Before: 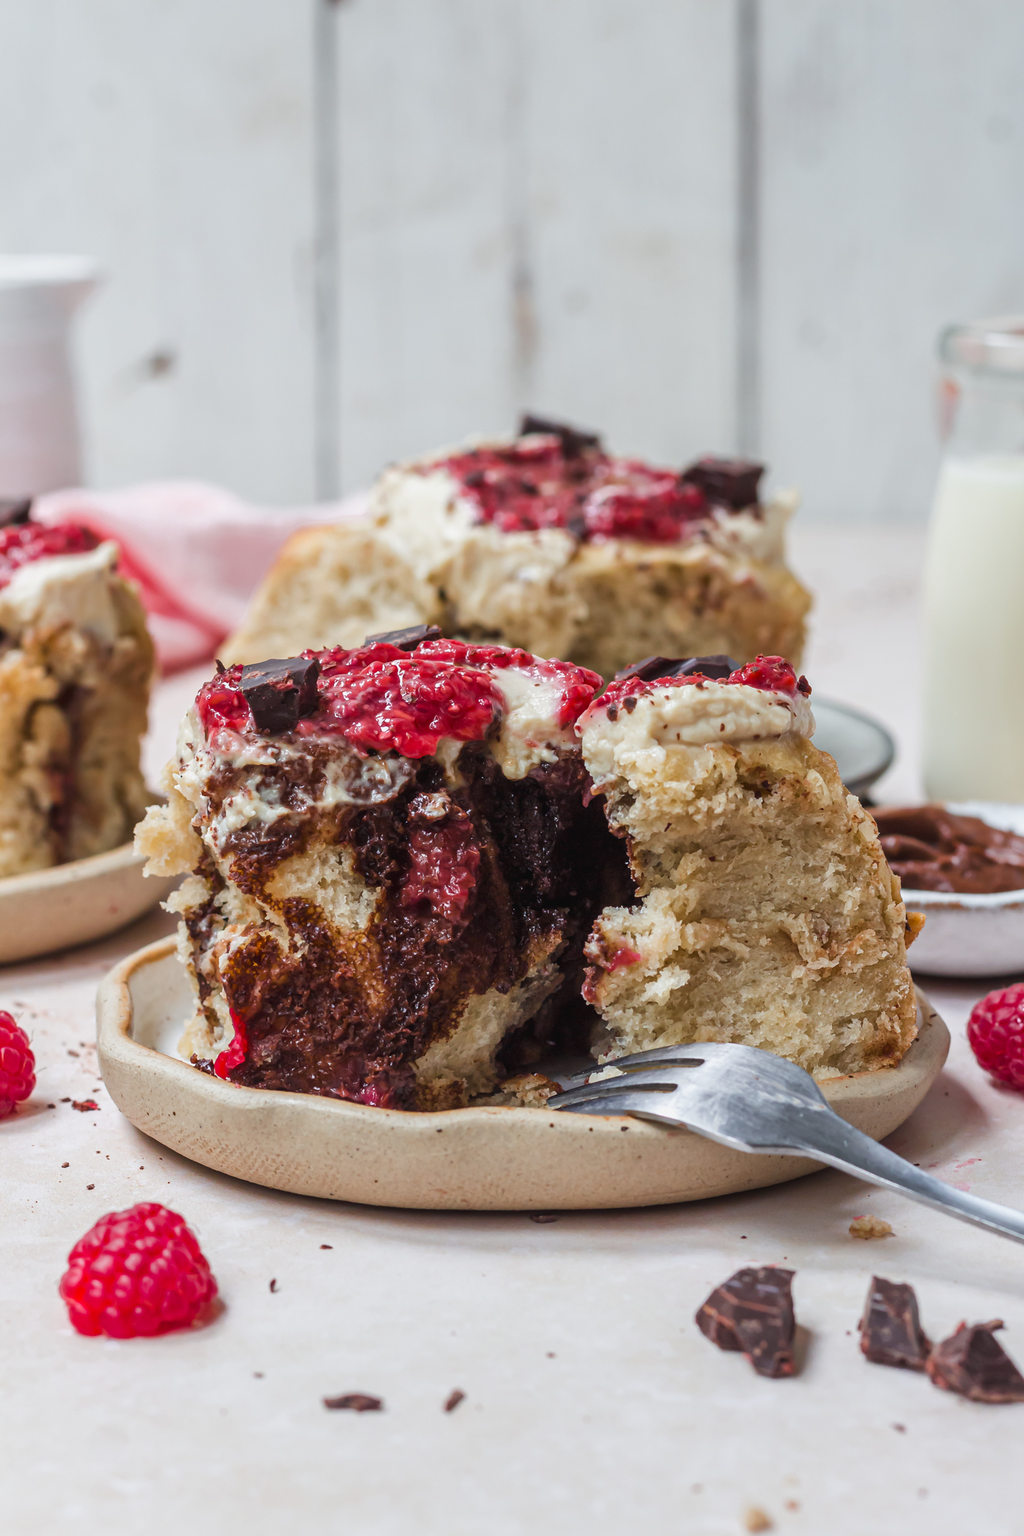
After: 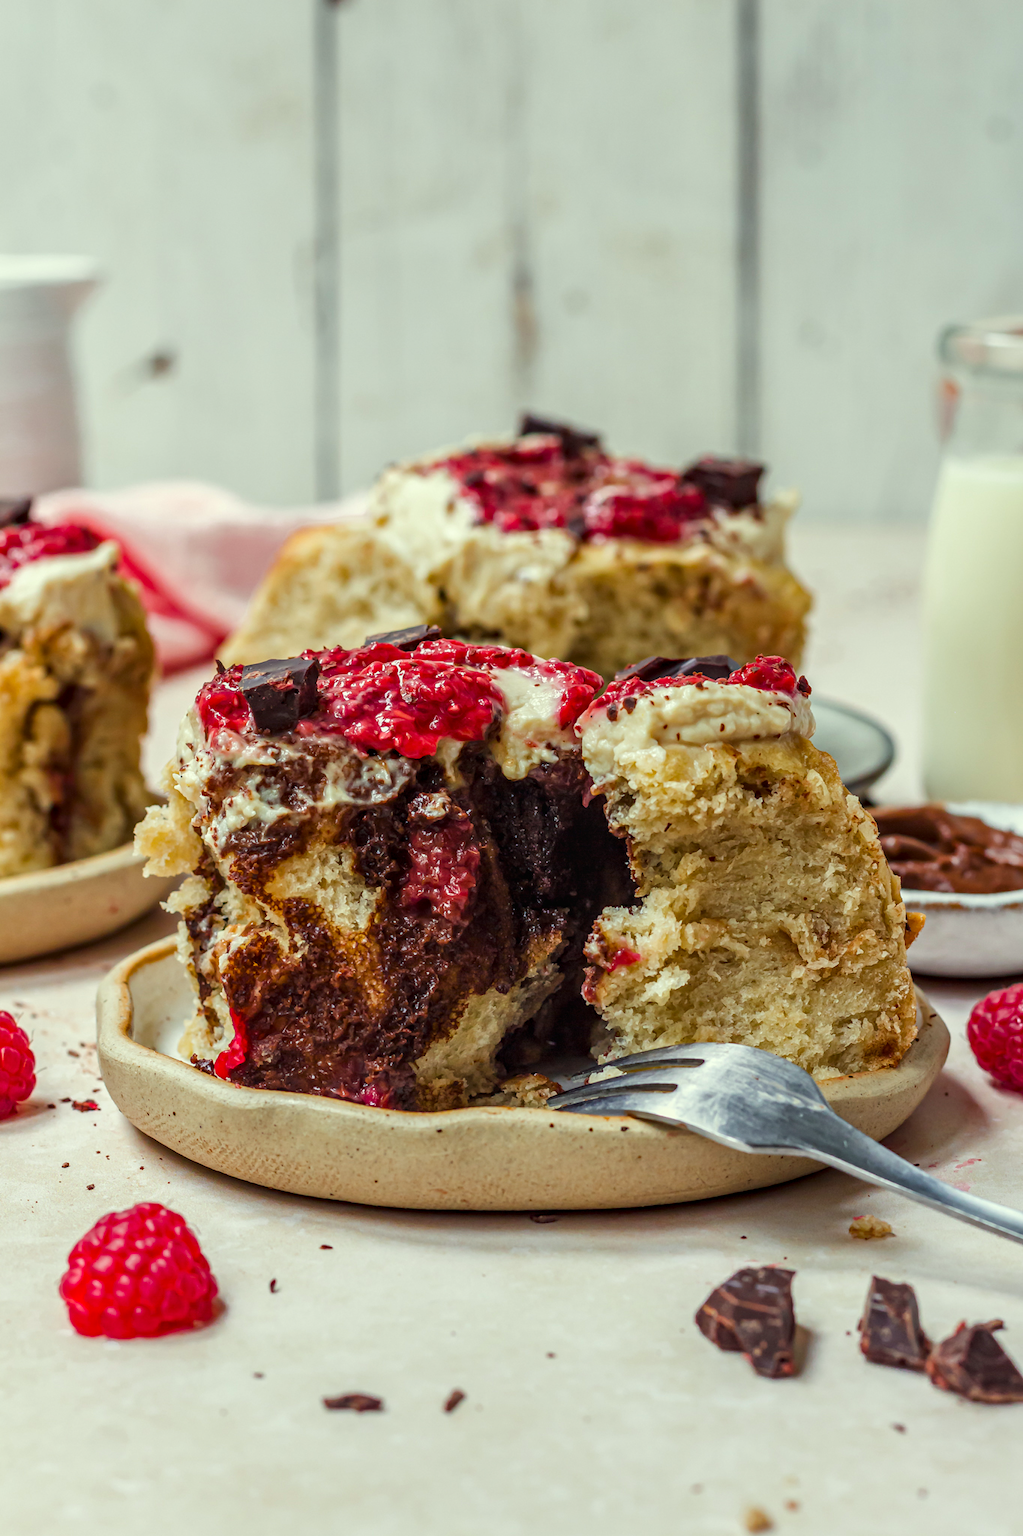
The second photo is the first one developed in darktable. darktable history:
haze removal: compatibility mode true, adaptive false
contrast brightness saturation: contrast 0.04, saturation 0.16
local contrast: on, module defaults
color correction: highlights a* -5.94, highlights b* 11.19
